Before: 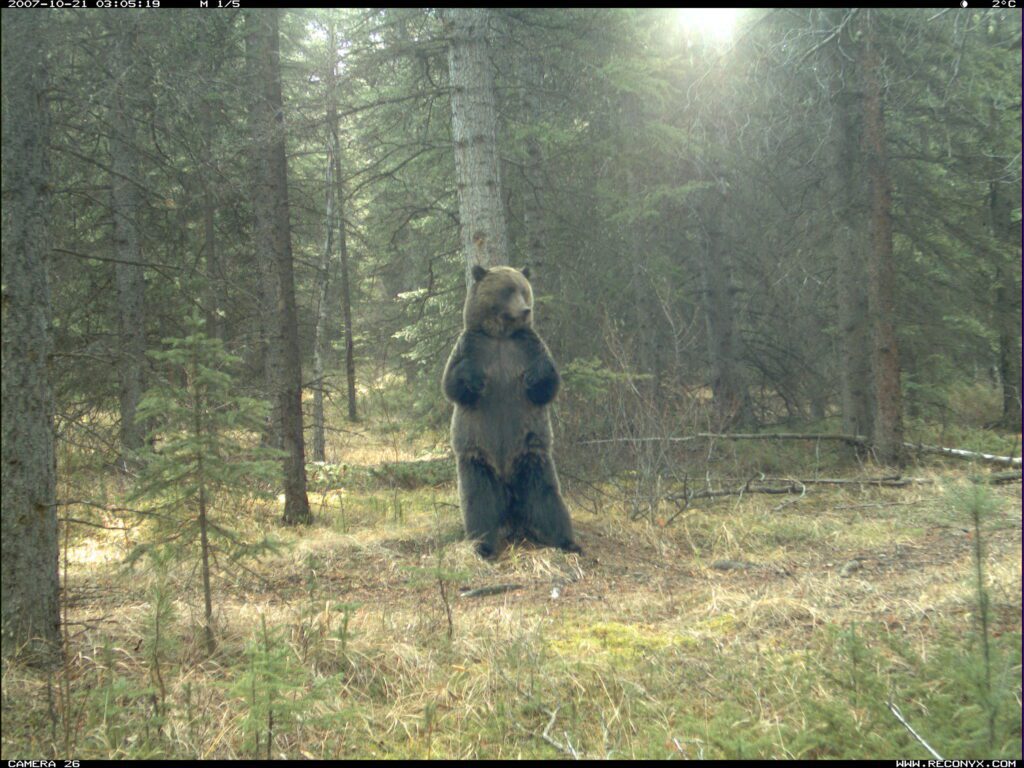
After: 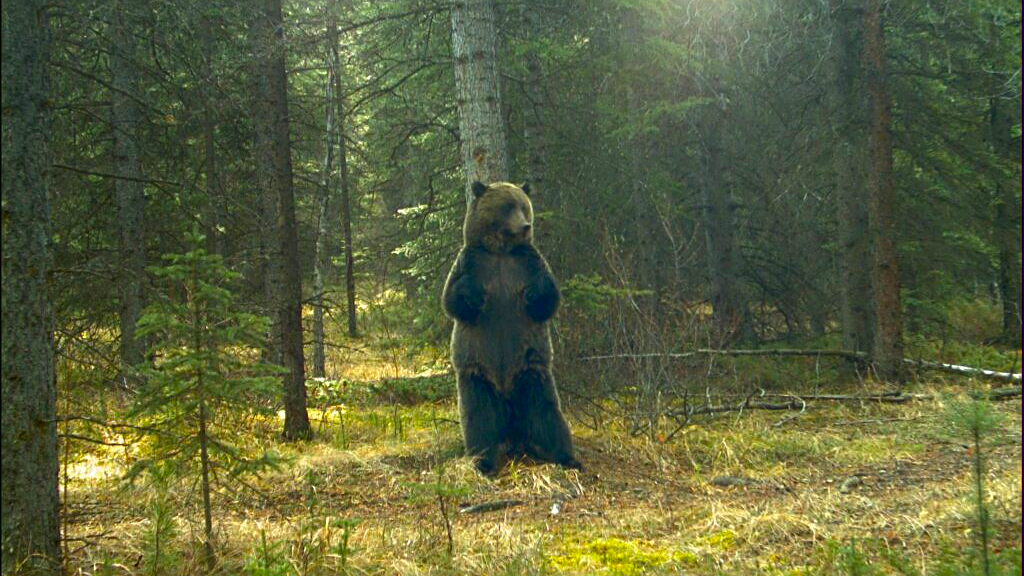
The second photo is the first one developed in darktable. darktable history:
crop: top 11.033%, bottom 13.961%
color balance rgb: linear chroma grading › global chroma 14.438%, perceptual saturation grading › global saturation 31.272%, global vibrance 20%
contrast brightness saturation: brightness -0.213, saturation 0.076
sharpen: on, module defaults
